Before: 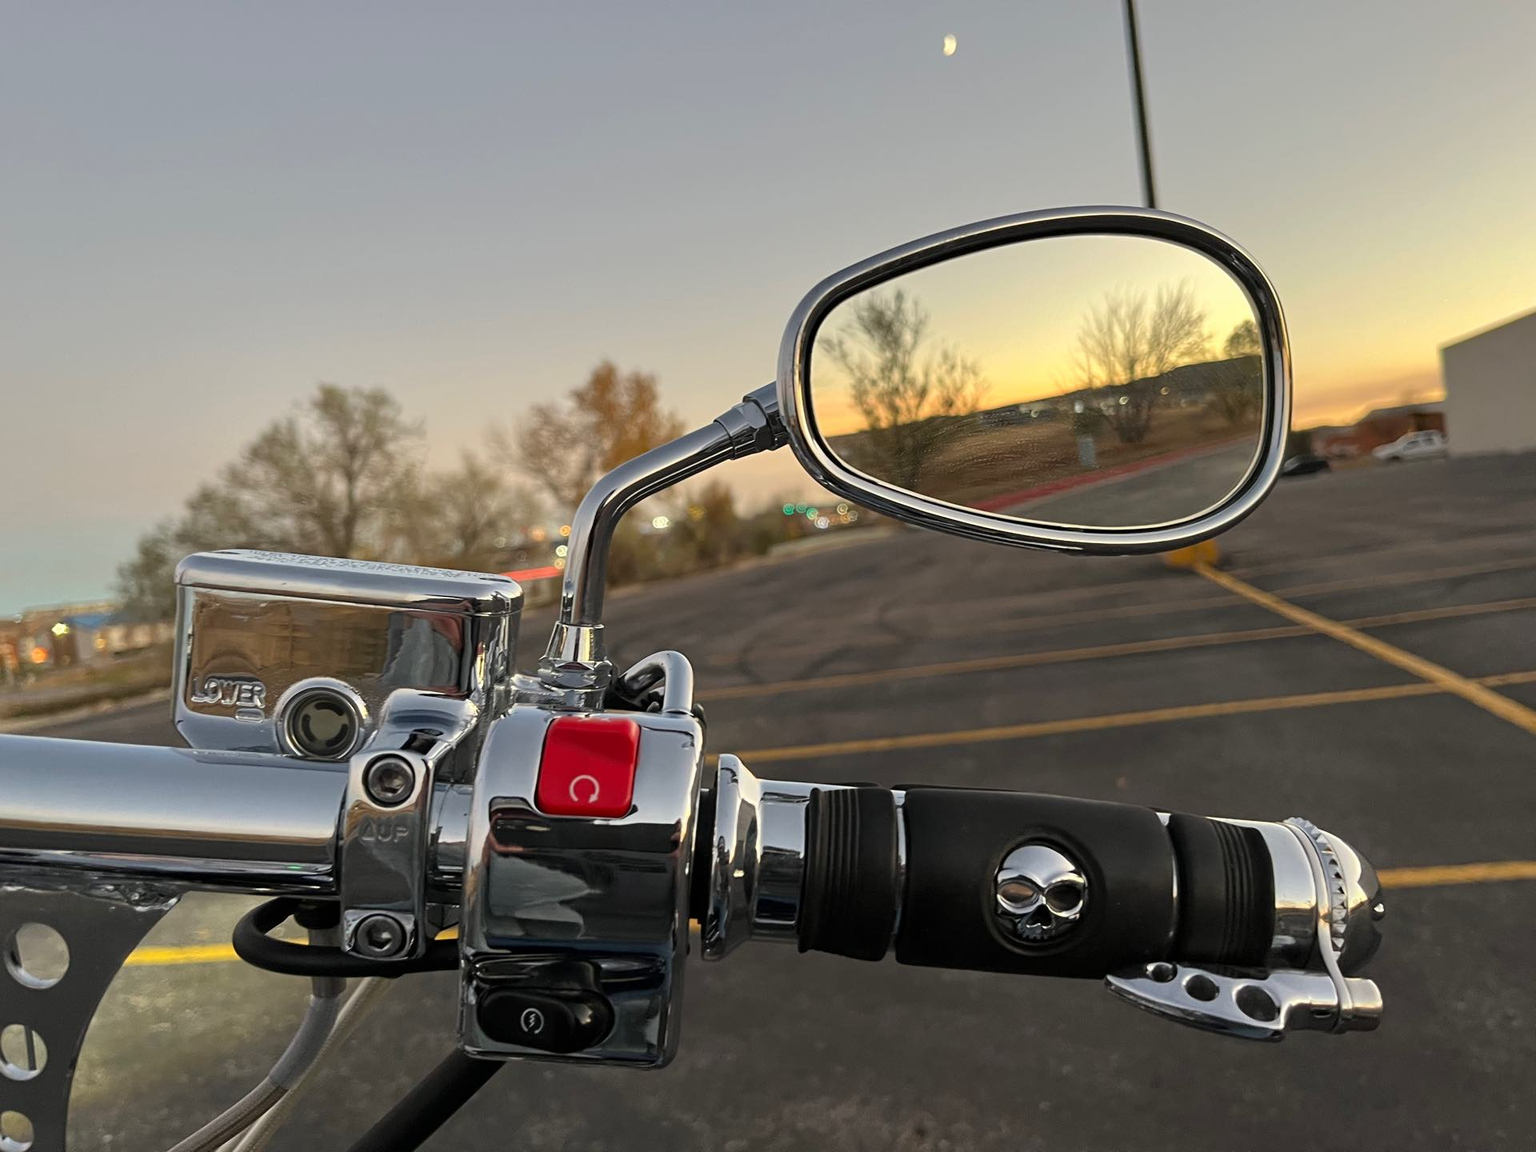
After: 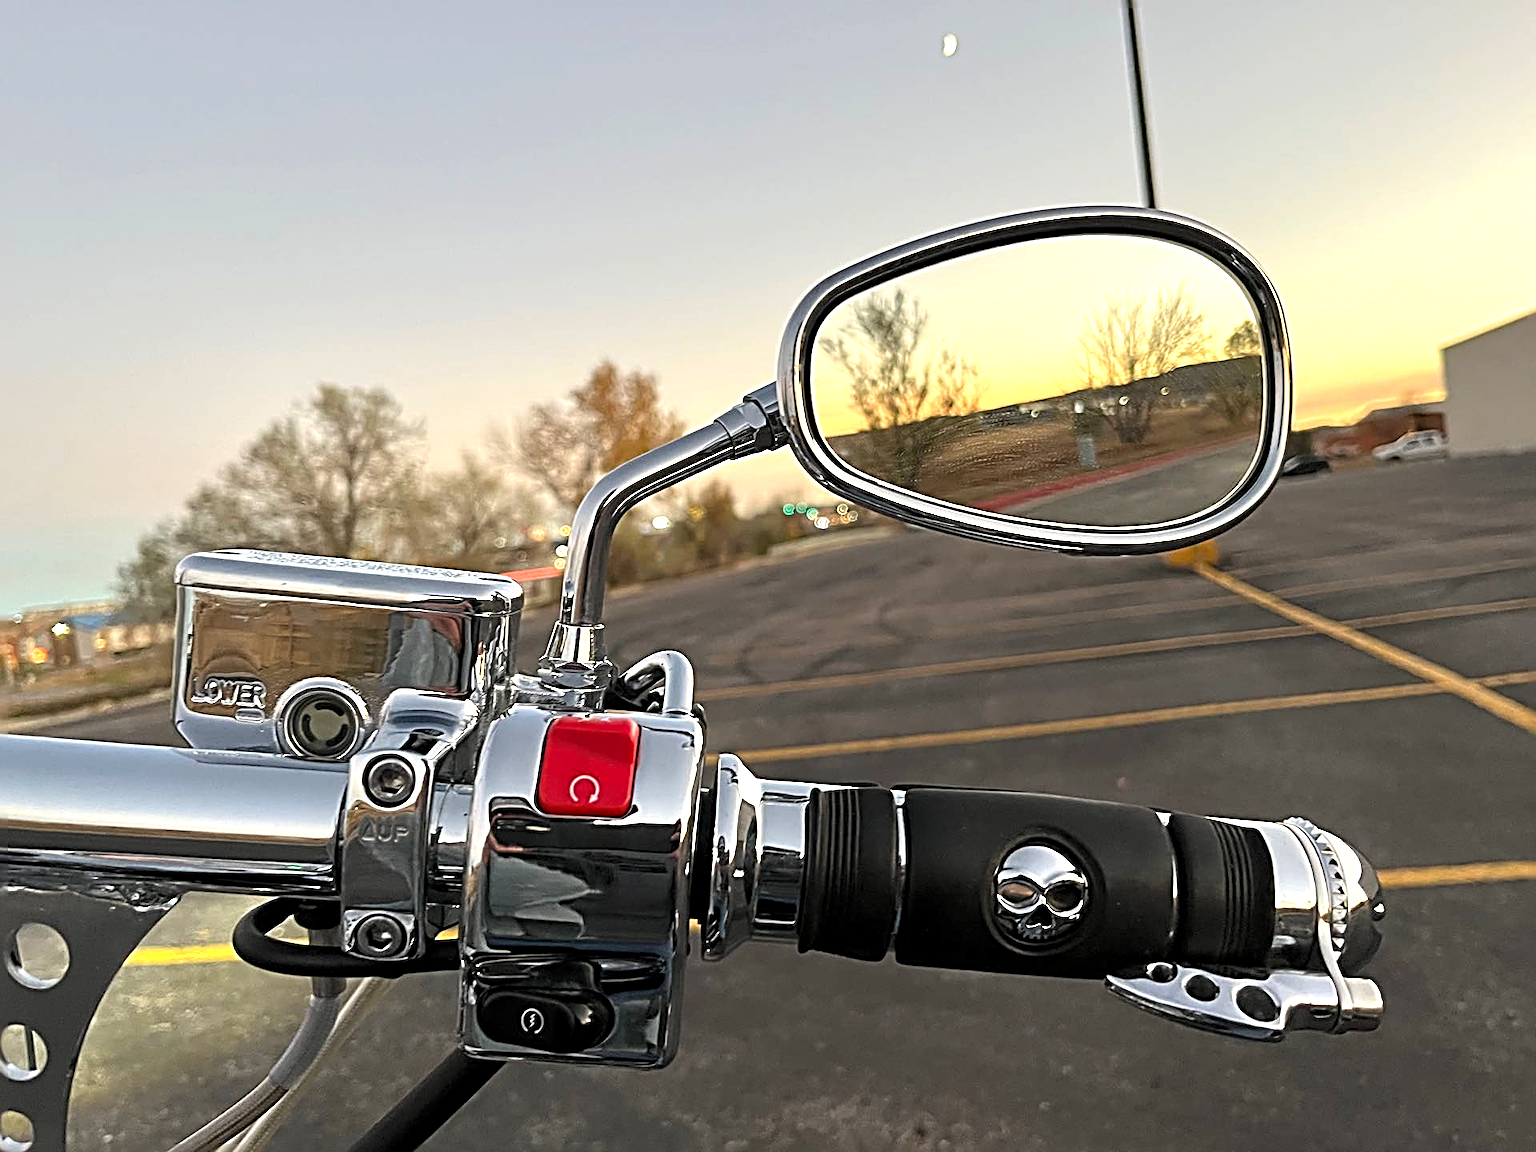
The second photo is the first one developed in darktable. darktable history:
sharpen: radius 3.711, amount 0.92
exposure: exposure 0.605 EV, compensate highlight preservation false
tone equalizer: on, module defaults
levels: levels [0.016, 0.492, 0.969]
